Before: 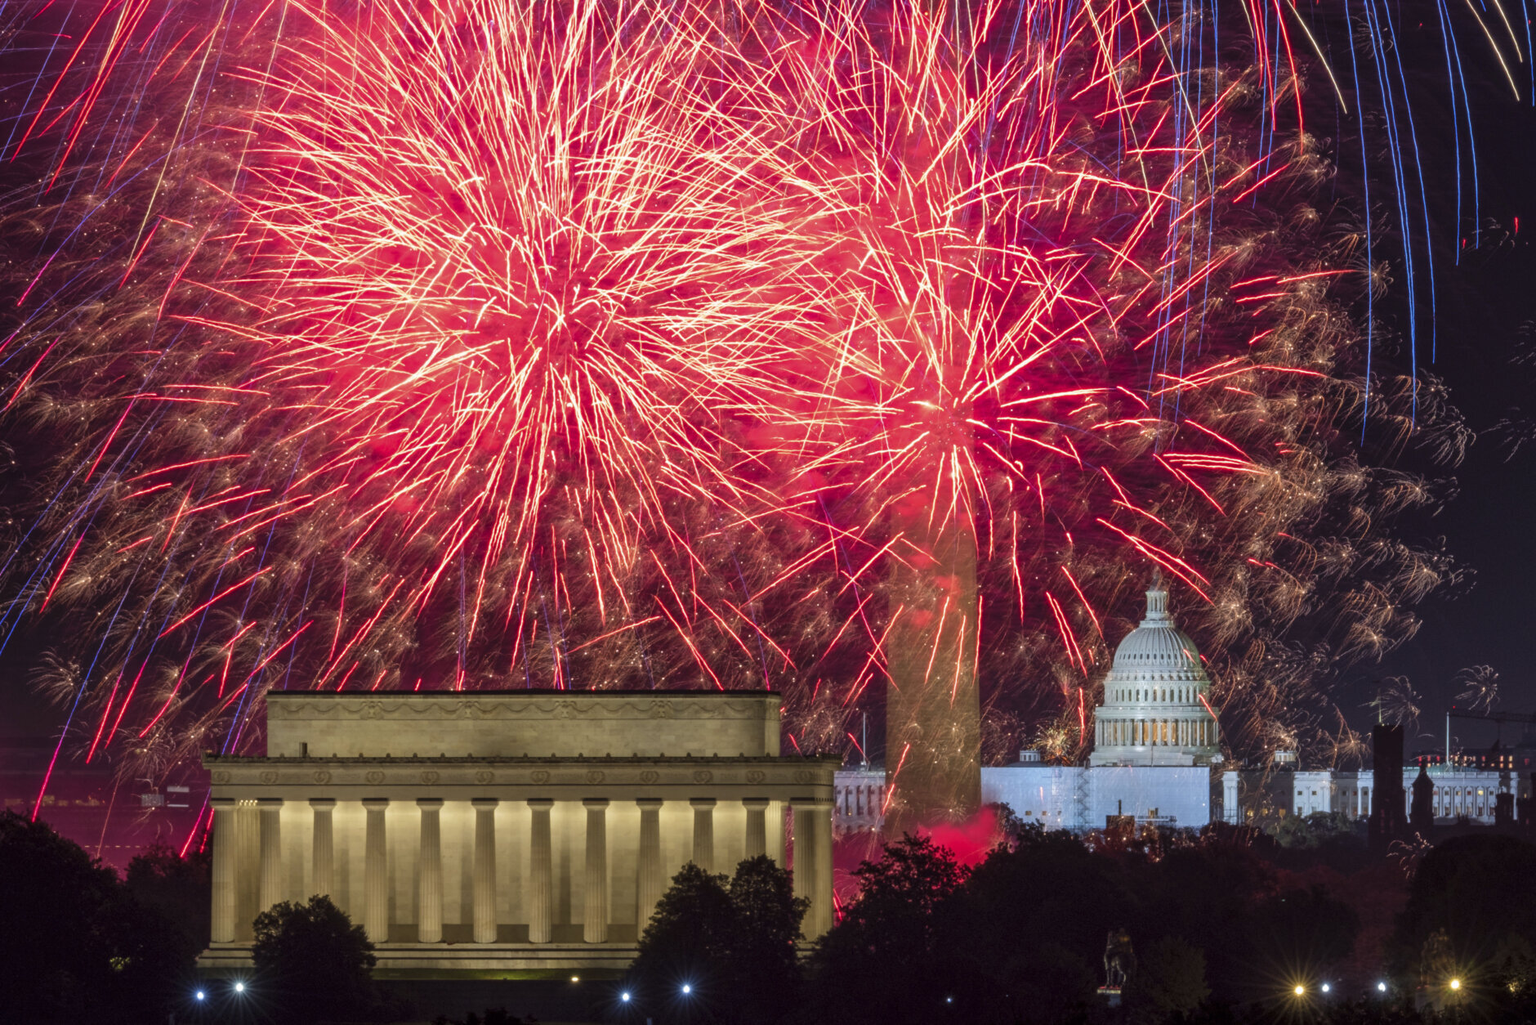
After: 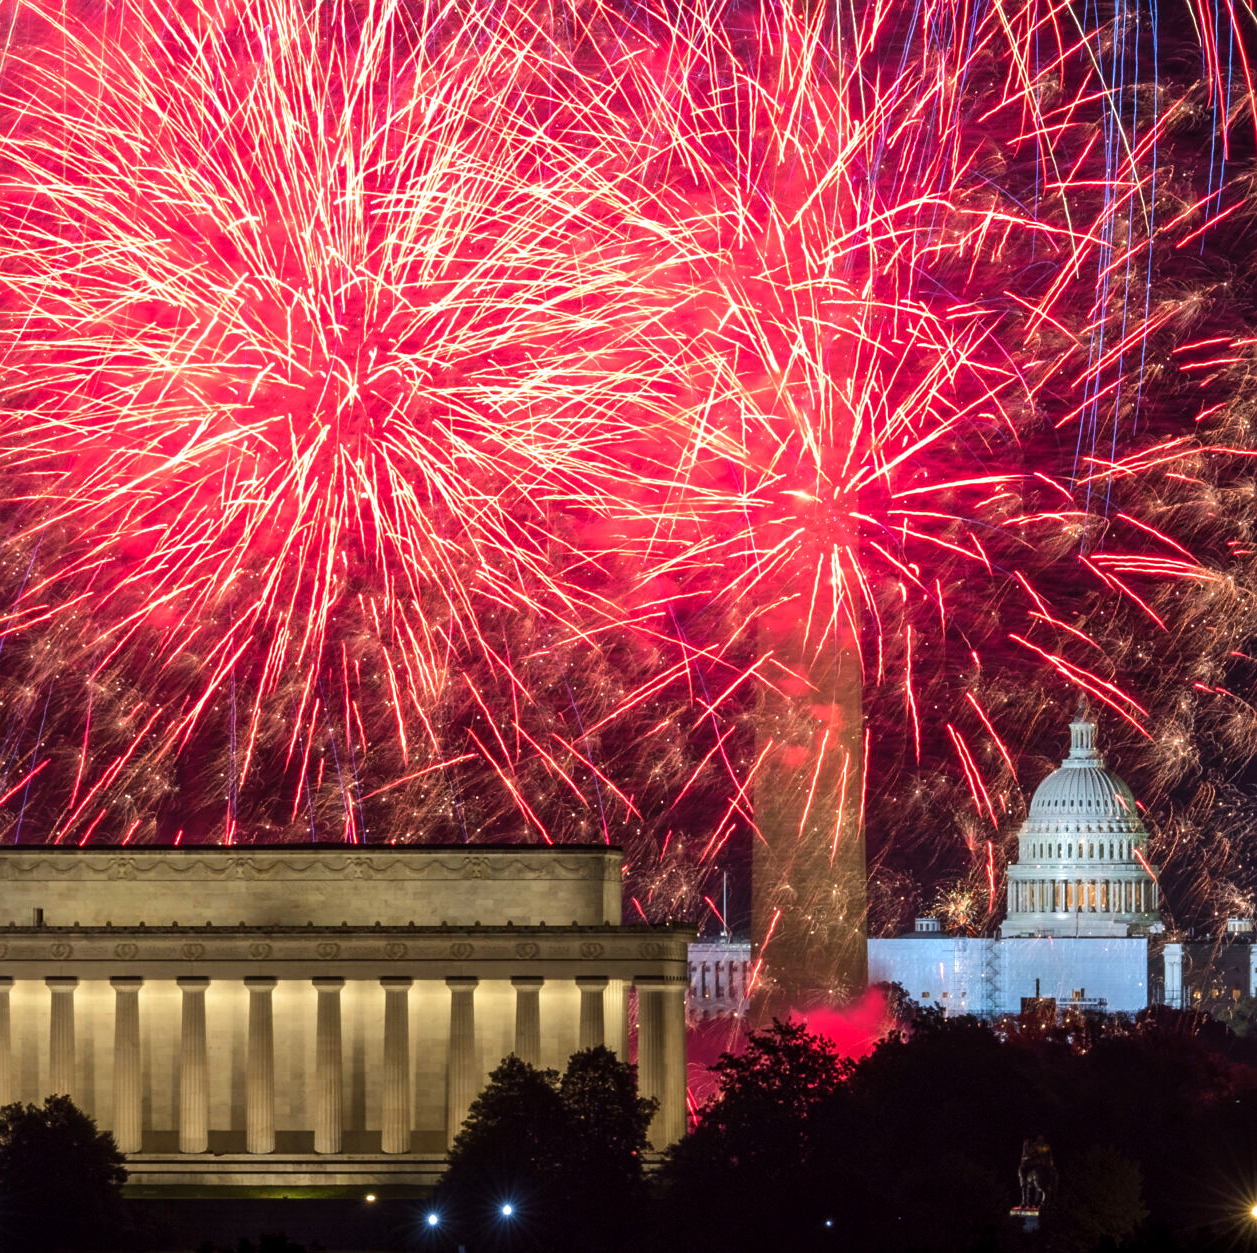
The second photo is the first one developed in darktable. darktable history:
sharpen: radius 1.231, amount 0.297, threshold 0.183
crop and rotate: left 17.753%, right 15.371%
tone equalizer: -8 EV -0.434 EV, -7 EV -0.421 EV, -6 EV -0.368 EV, -5 EV -0.235 EV, -3 EV 0.237 EV, -2 EV 0.304 EV, -1 EV 0.406 EV, +0 EV 0.429 EV, edges refinement/feathering 500, mask exposure compensation -1.57 EV, preserve details no
